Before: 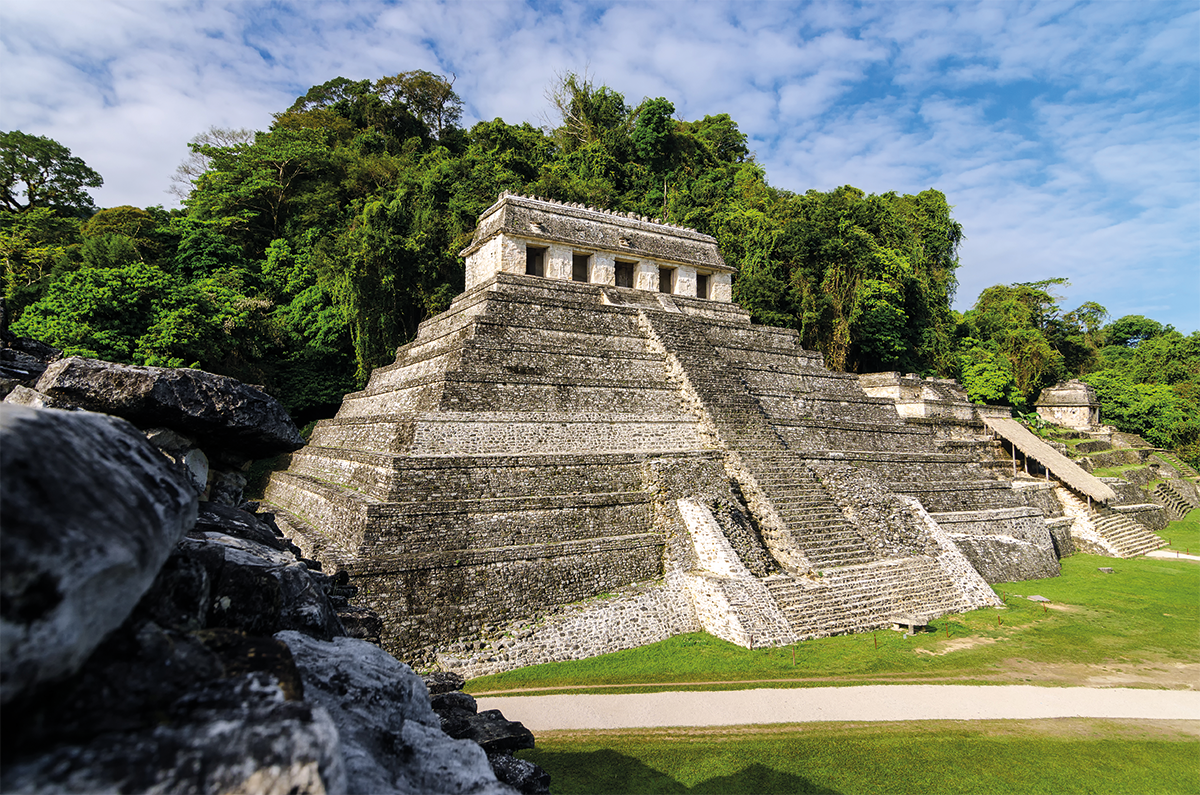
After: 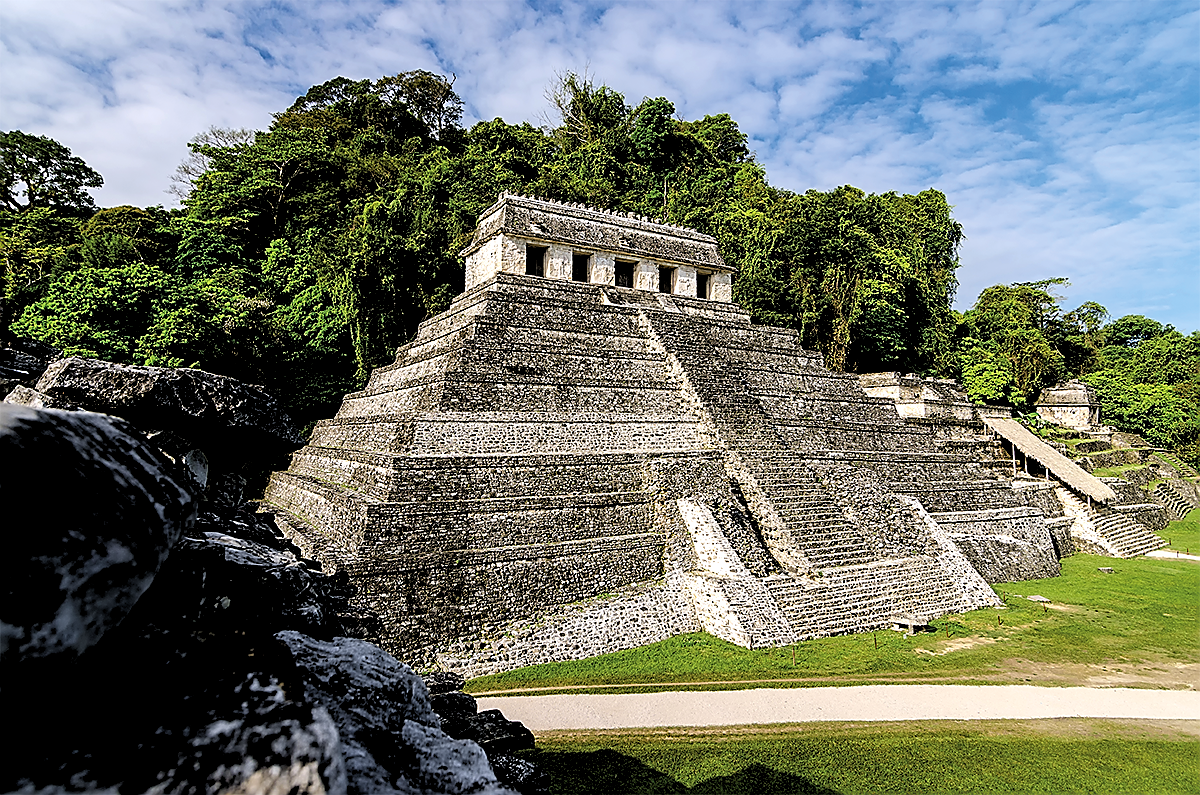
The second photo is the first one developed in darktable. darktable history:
rgb levels: levels [[0.034, 0.472, 0.904], [0, 0.5, 1], [0, 0.5, 1]]
sharpen: radius 1.4, amount 1.25, threshold 0.7
